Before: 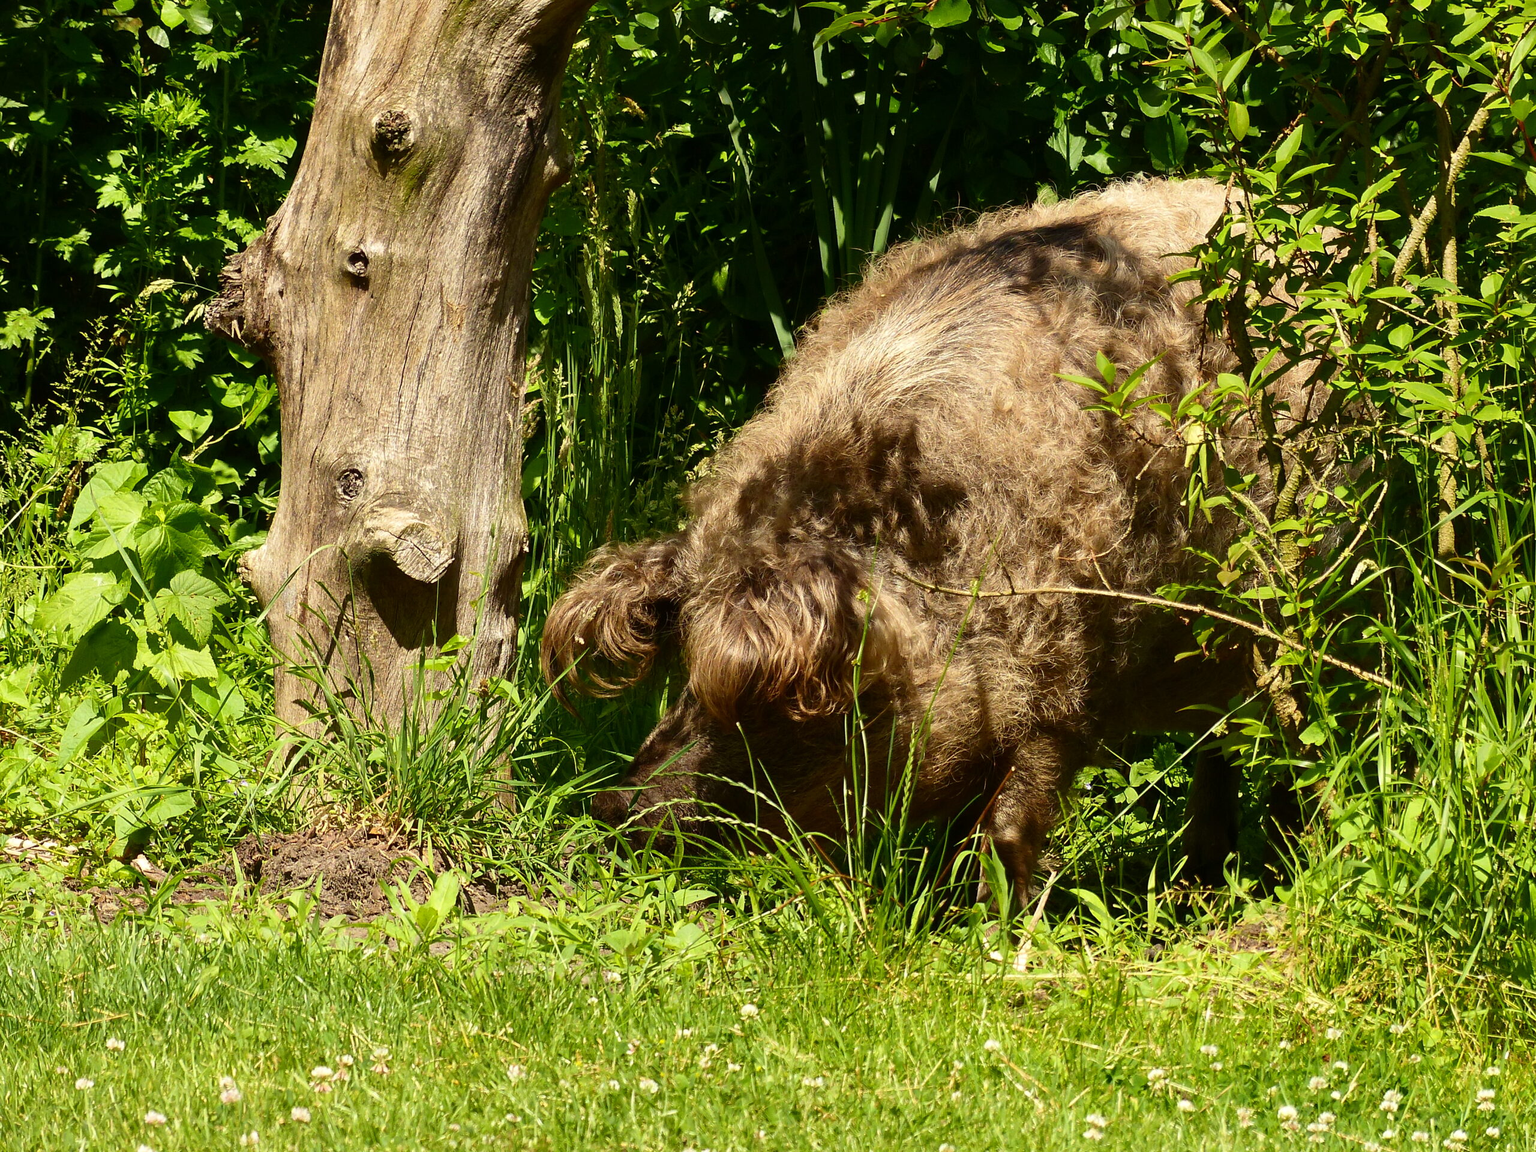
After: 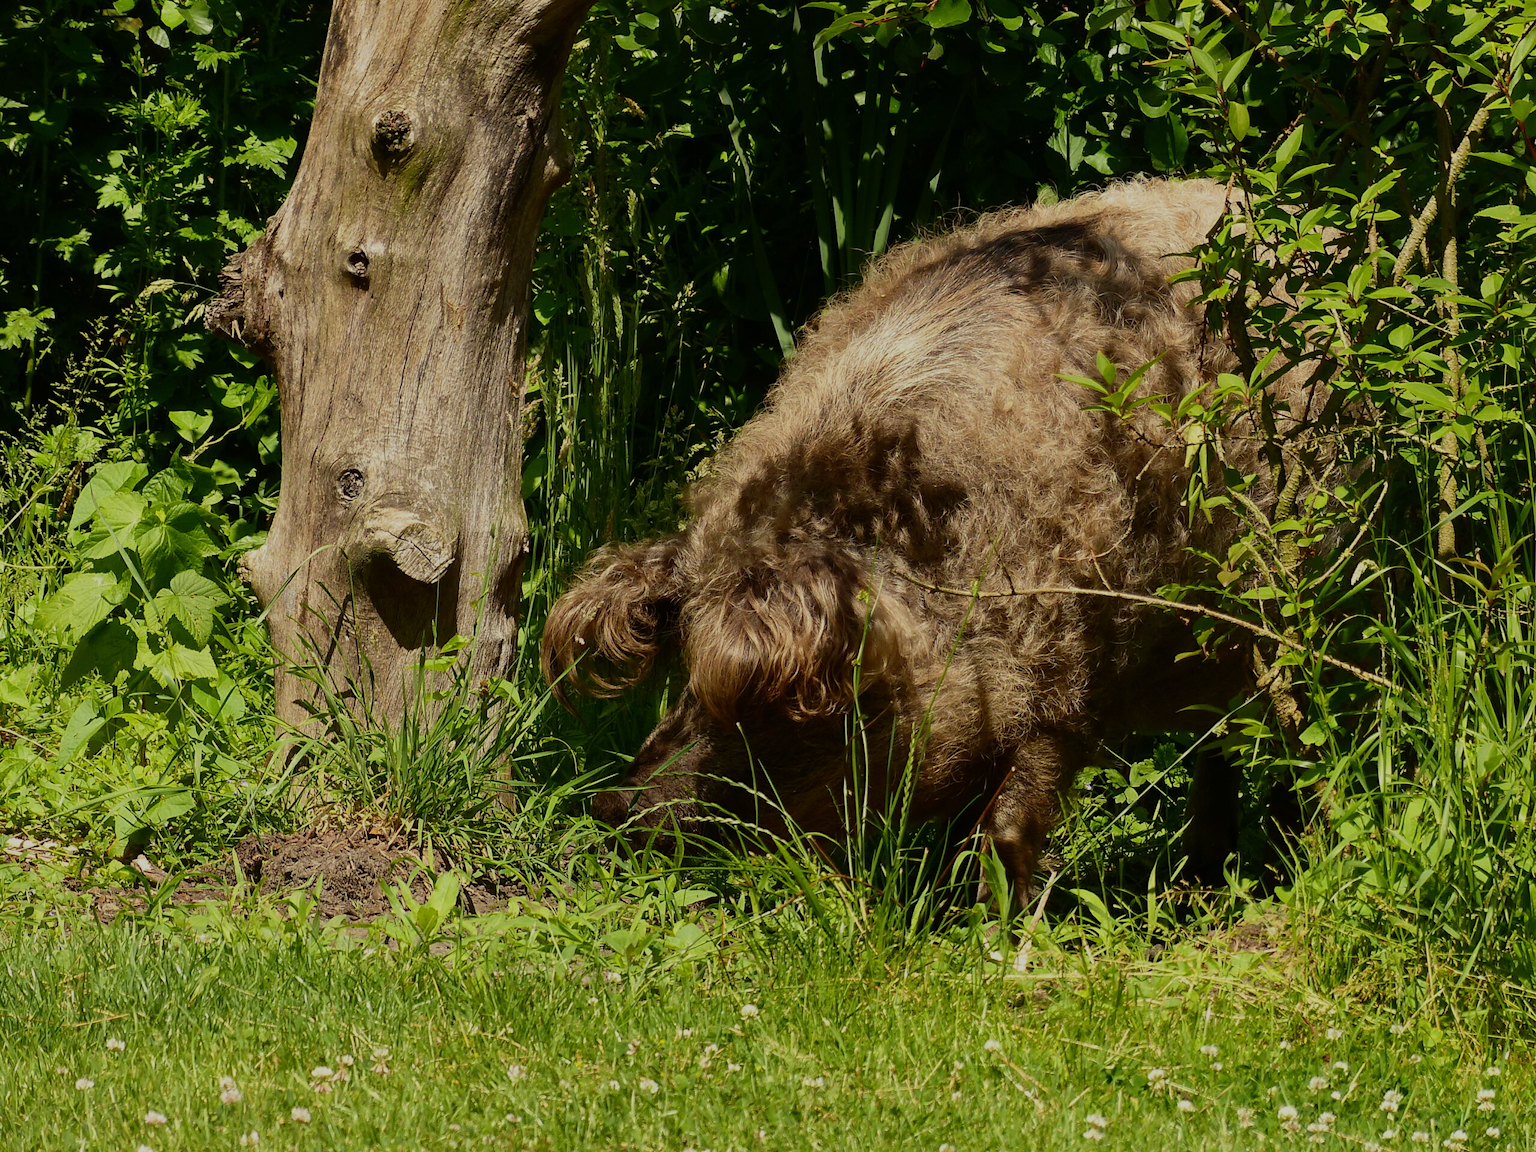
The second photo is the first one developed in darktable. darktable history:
exposure: exposure -1.427 EV, compensate exposure bias true, compensate highlight preservation false
